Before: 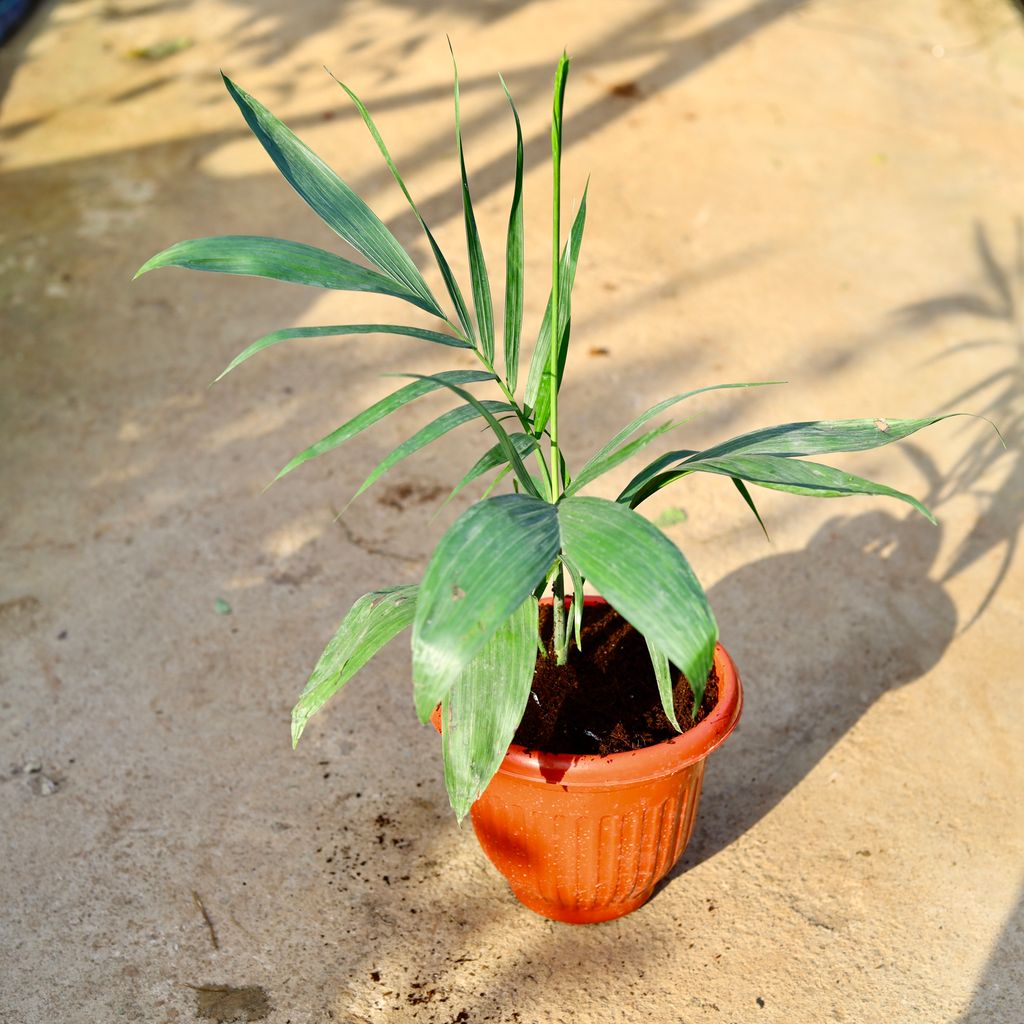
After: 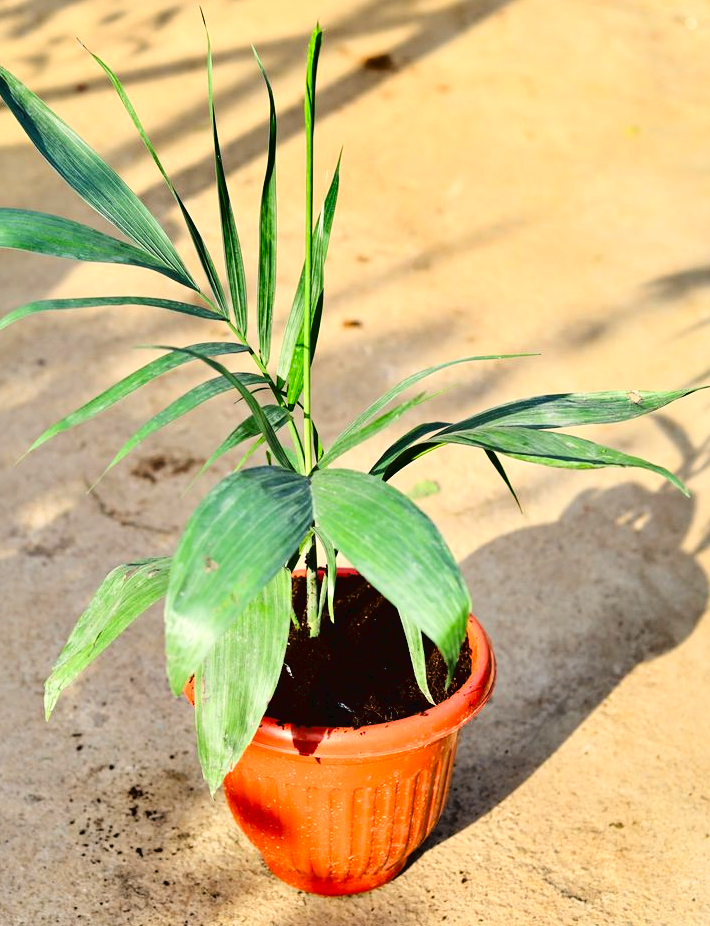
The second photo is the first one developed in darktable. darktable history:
tone curve: curves: ch0 [(0, 0) (0.003, 0.03) (0.011, 0.03) (0.025, 0.033) (0.044, 0.035) (0.069, 0.04) (0.1, 0.046) (0.136, 0.052) (0.177, 0.08) (0.224, 0.121) (0.277, 0.225) (0.335, 0.343) (0.399, 0.456) (0.468, 0.555) (0.543, 0.647) (0.623, 0.732) (0.709, 0.808) (0.801, 0.886) (0.898, 0.947) (1, 1)], color space Lab, linked channels
shadows and highlights: shadows 13.12, white point adjustment 1.22, soften with gaussian
crop and rotate: left 24.158%, top 2.831%, right 6.429%, bottom 6.647%
